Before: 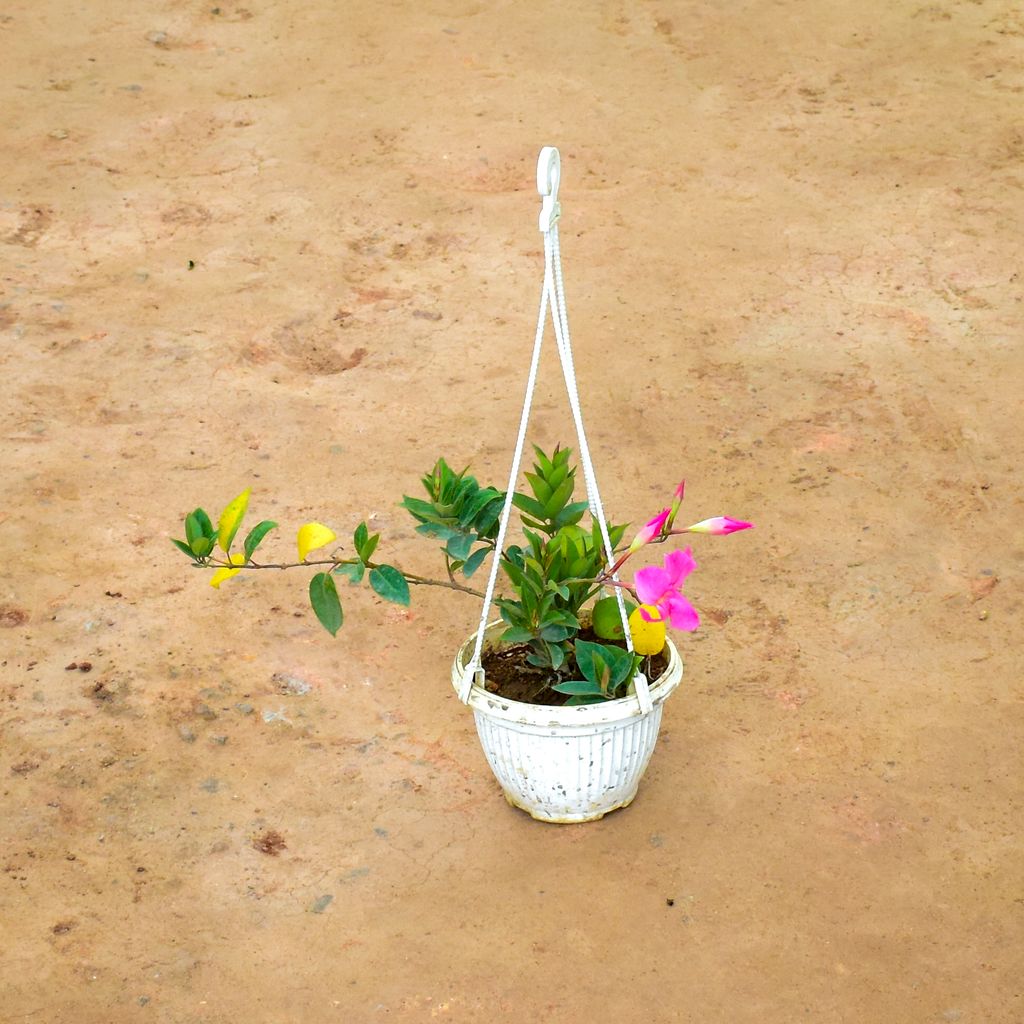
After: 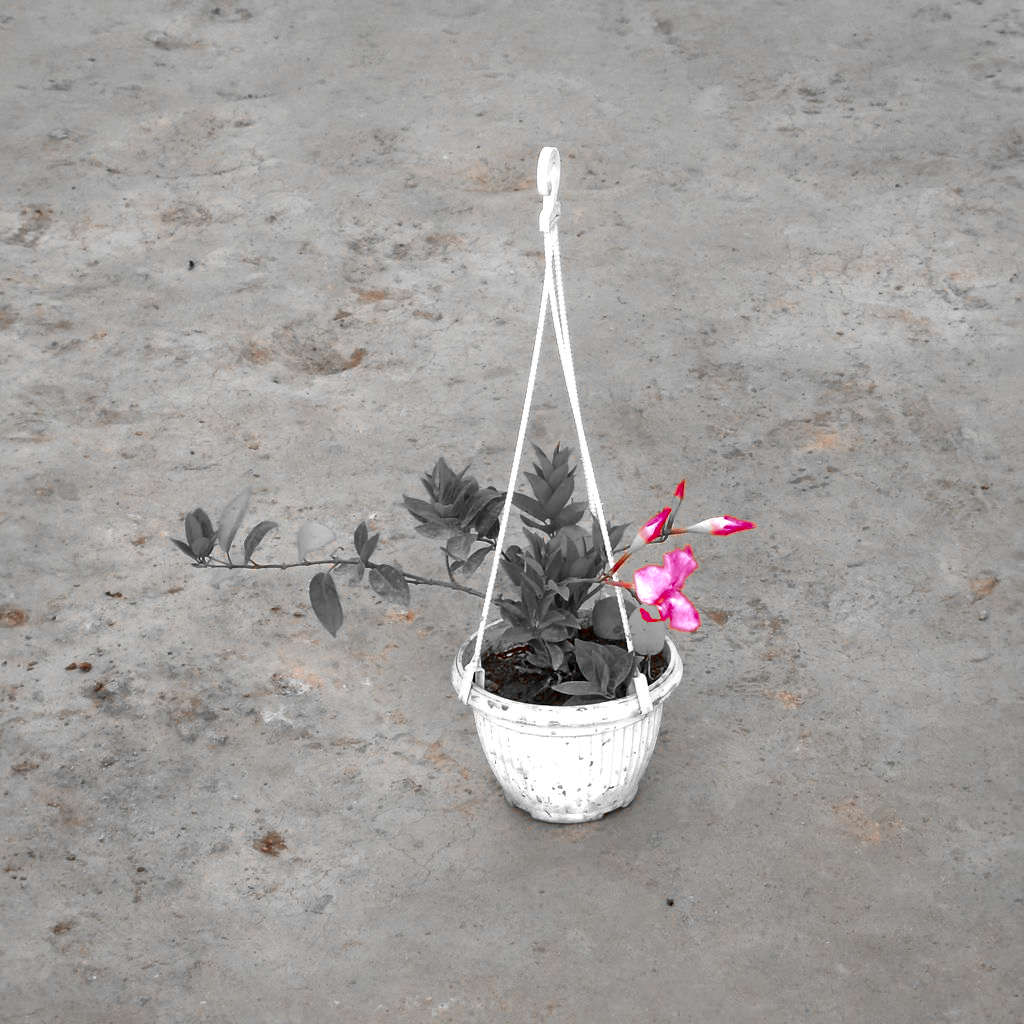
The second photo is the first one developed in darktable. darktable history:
color zones: curves: ch0 [(0, 0.352) (0.143, 0.407) (0.286, 0.386) (0.429, 0.431) (0.571, 0.829) (0.714, 0.853) (0.857, 0.833) (1, 0.352)]; ch1 [(0, 0.604) (0.072, 0.726) (0.096, 0.608) (0.205, 0.007) (0.571, -0.006) (0.839, -0.013) (0.857, -0.012) (1, 0.604)]
local contrast: mode bilateral grid, contrast 20, coarseness 50, detail 120%, midtone range 0.2
